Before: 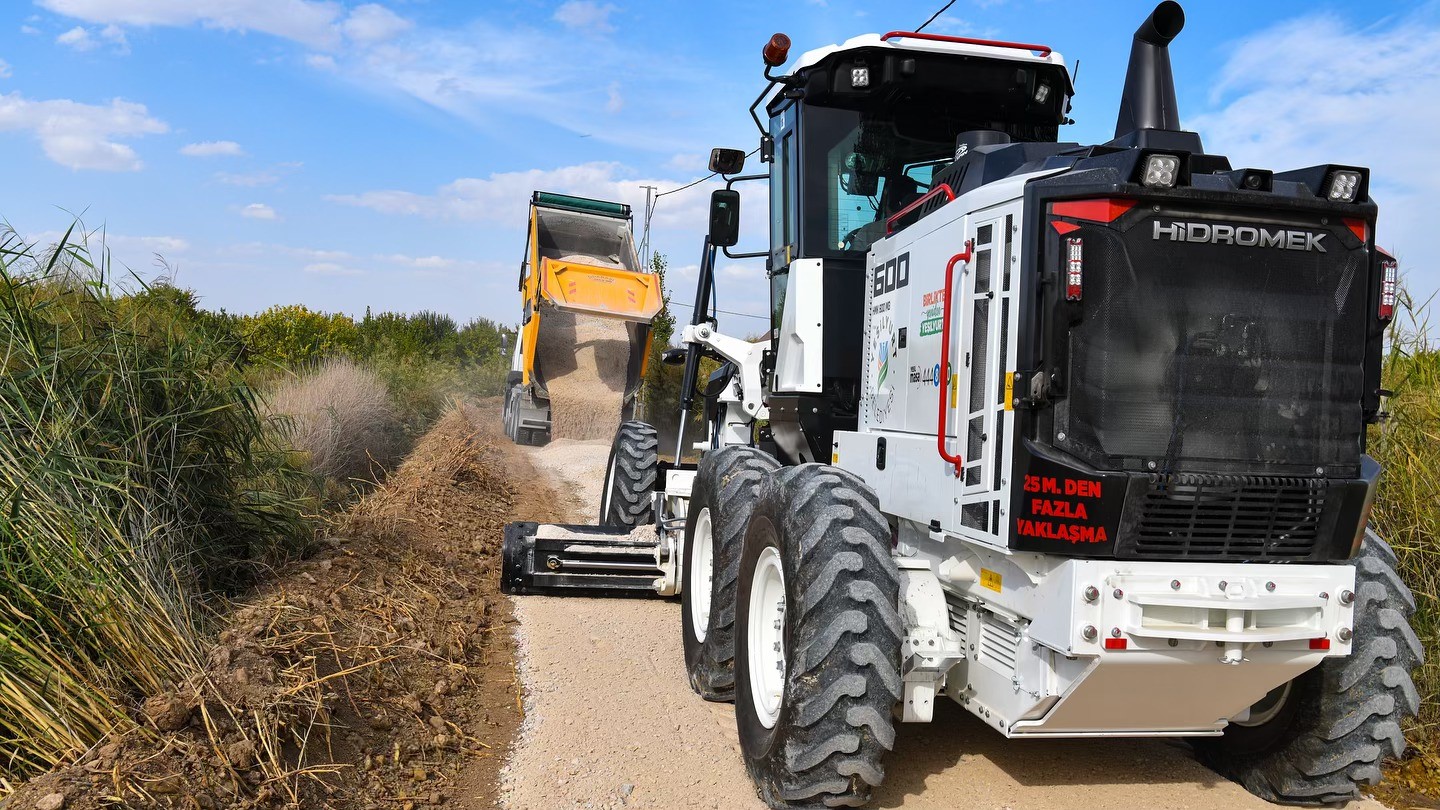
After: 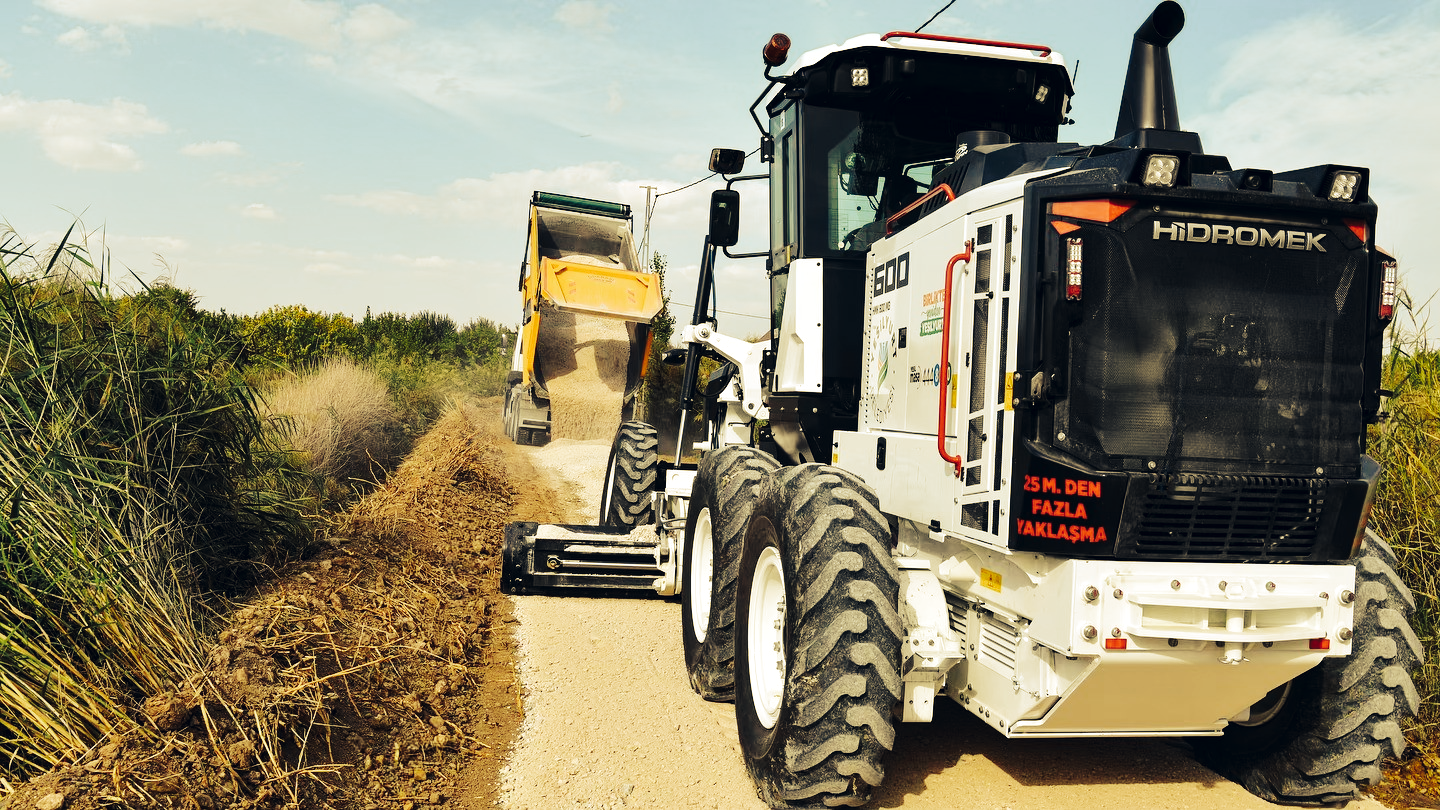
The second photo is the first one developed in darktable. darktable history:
tone curve: curves: ch0 [(0, 0) (0.003, 0.002) (0.011, 0.008) (0.025, 0.017) (0.044, 0.027) (0.069, 0.037) (0.1, 0.052) (0.136, 0.074) (0.177, 0.11) (0.224, 0.155) (0.277, 0.237) (0.335, 0.34) (0.399, 0.467) (0.468, 0.584) (0.543, 0.683) (0.623, 0.762) (0.709, 0.827) (0.801, 0.888) (0.898, 0.947) (1, 1)], preserve colors none
color look up table: target L [99.21, 91.11, 88.59, 77.14, 75.46, 71.64, 72.1, 64.2, 54.37, 53.5, 36.56, 34.55, 33.24, 200.5, 101.83, 77.49, 78.49, 77.27, 58.63, 65.53, 56.27, 55.55, 41.56, 30.33, 32.56, 16.62, 2.732, 90.23, 76.61, 68.96, 84.46, 66.18, 78.43, 68.63, 55.98, 60.55, 65.36, 47.24, 65.89, 31.46, 25.01, 28.77, 20.66, 89.85, 87.7, 66.13, 59.21, 47.45, 10.76], target a [-11.57, -18.68, -27.37, -33.86, -39.33, -8.29, -7.544, -41.82, -27.21, -26.32, -18.19, -21.08, -4.632, 0, 0, 9.722, 9.567, 17.98, 5.867, 36.17, 20.94, 43.54, 42.56, 14.81, 32.44, 14.45, 6.135, 6.282, -1.39, 28.22, 16.21, 5.833, 10.48, -0.643, 45.29, 12.63, 7.002, -7.045, 17.87, -5.17, 19.03, 14.92, 8.515, -28.44, -3.985, -29.68, -19.34, -5.861, -8.955], target b [35.11, 62.84, 38.62, 30.51, 53.12, 52.88, 37, 41.06, 33.15, 23.4, 7.009, 17.45, 16.77, 0, -0.001, 59.9, 45.75, 41.48, 23.52, 35.72, 38.96, 46.68, 14.72, 5.998, 16.18, 15.25, -4.553, 10.15, 29.81, 30.31, 10.39, 18.97, 18.16, -6.331, 20.71, 12.34, -19.59, -4.978, 3.925, -8.054, -4.366, -21.77, -19, 4.096, 2.611, 20.94, 5.818, 9.29, -8.267], num patches 49
